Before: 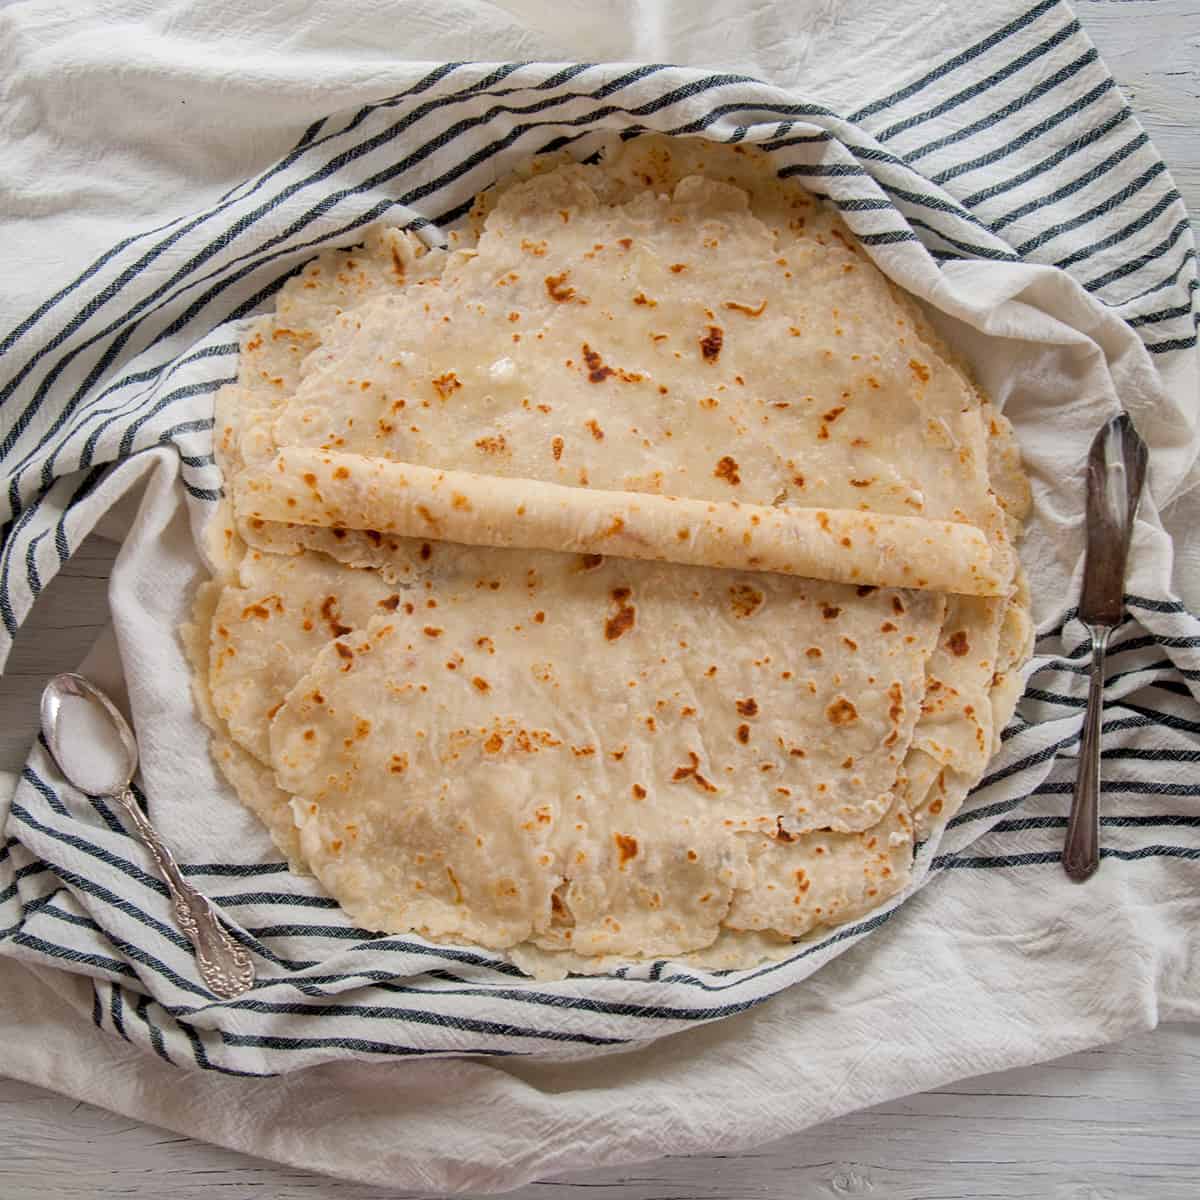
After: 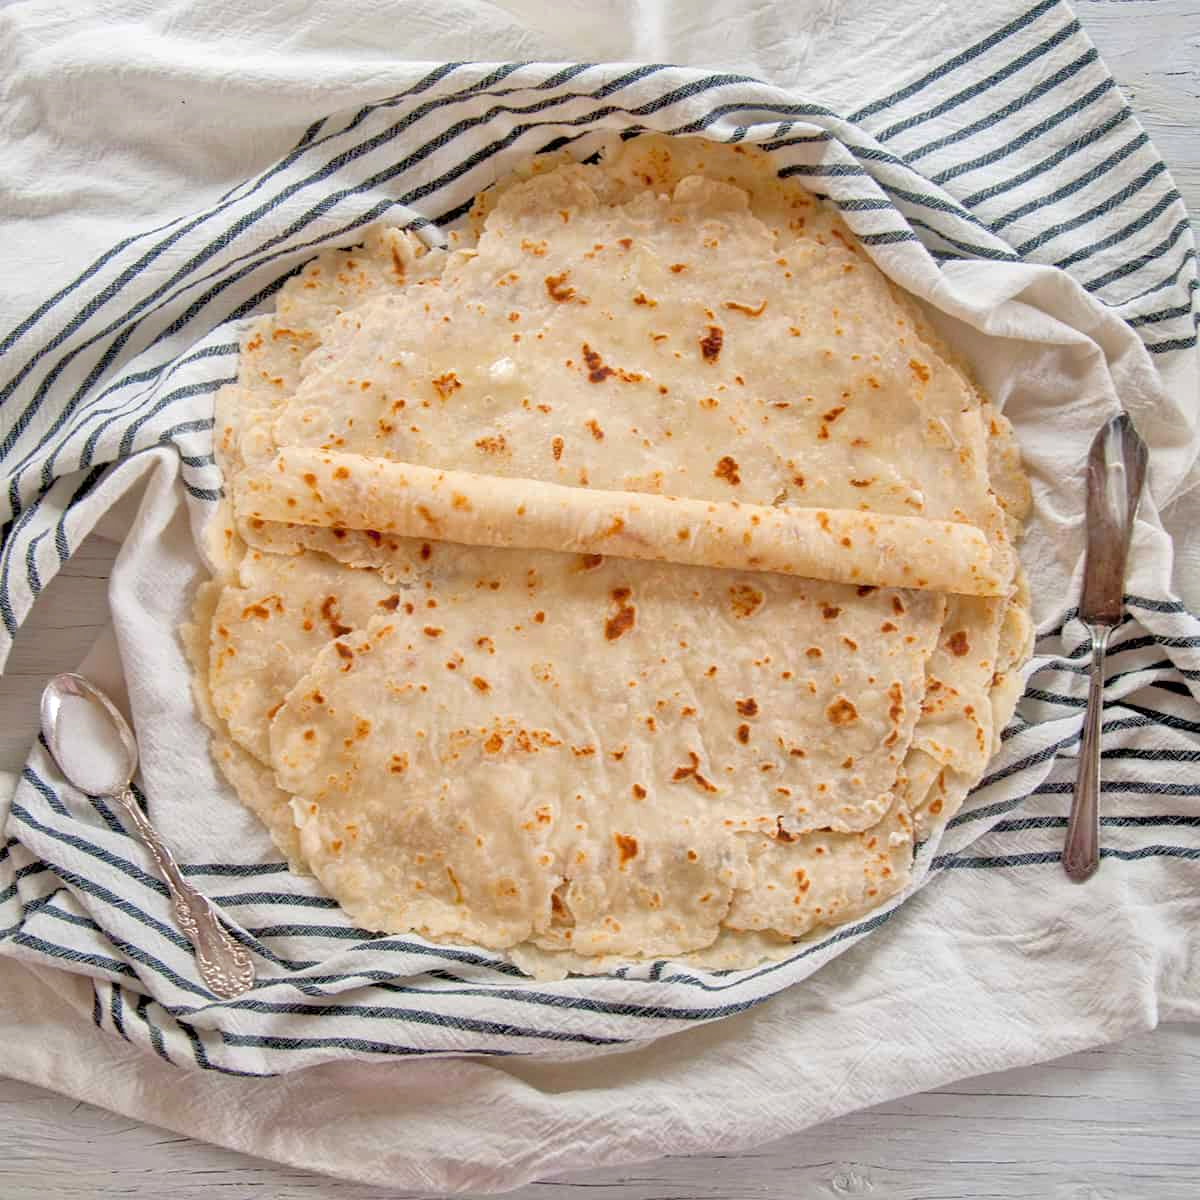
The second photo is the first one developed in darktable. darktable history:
exposure: exposure 0.127 EV, compensate highlight preservation false
tone equalizer: -7 EV 0.15 EV, -6 EV 0.6 EV, -5 EV 1.15 EV, -4 EV 1.33 EV, -3 EV 1.15 EV, -2 EV 0.6 EV, -1 EV 0.15 EV, mask exposure compensation -0.5 EV
